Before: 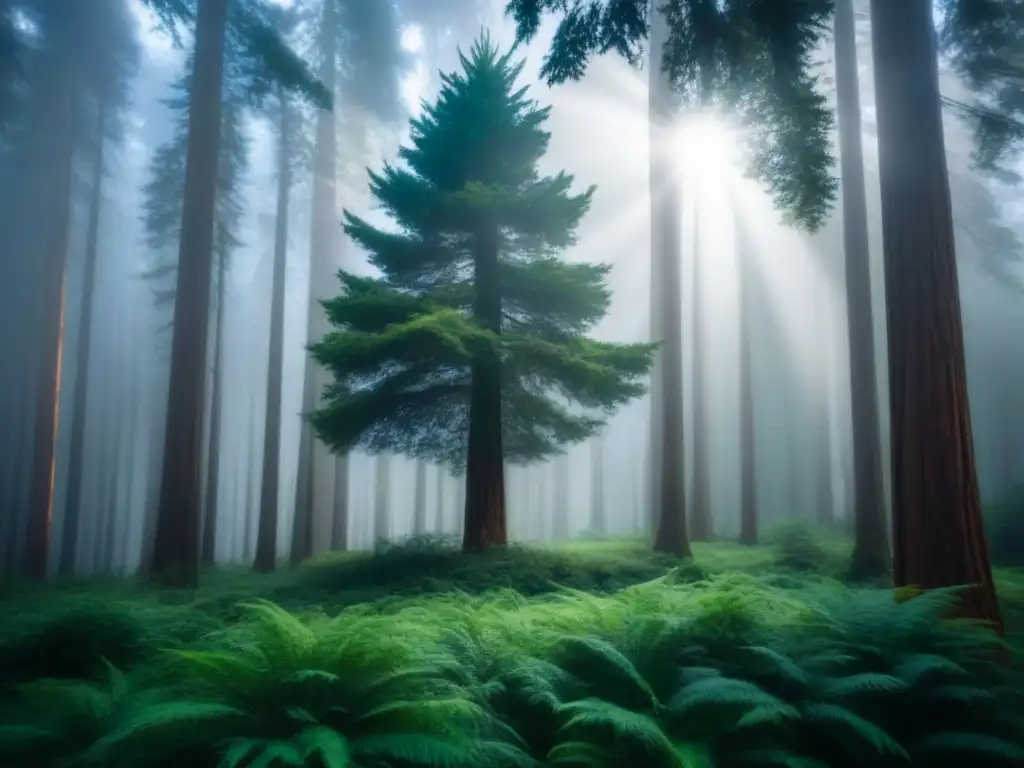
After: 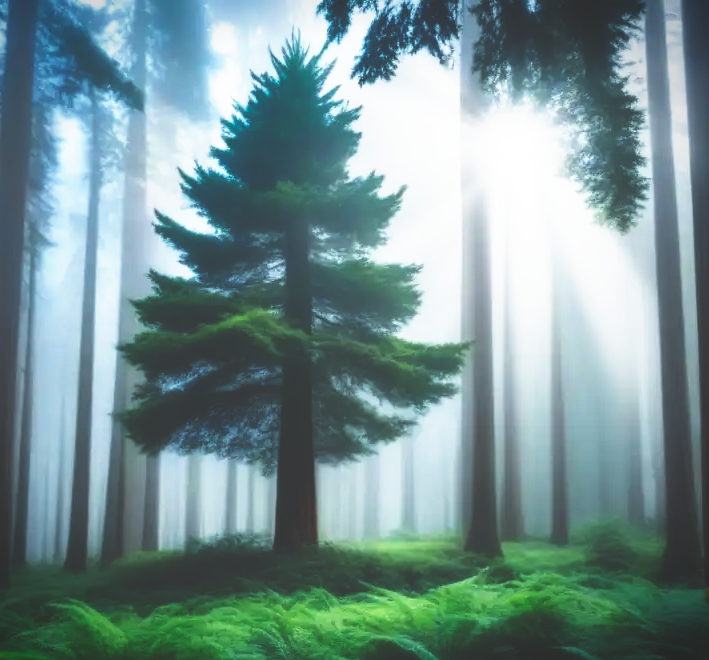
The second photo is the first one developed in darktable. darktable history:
crop: left 18.479%, right 12.2%, bottom 13.971%
base curve: curves: ch0 [(0, 0.036) (0.007, 0.037) (0.604, 0.887) (1, 1)], preserve colors none
vignetting: fall-off start 97.23%, saturation -0.024, center (-0.033, -0.042), width/height ratio 1.179, unbound false
